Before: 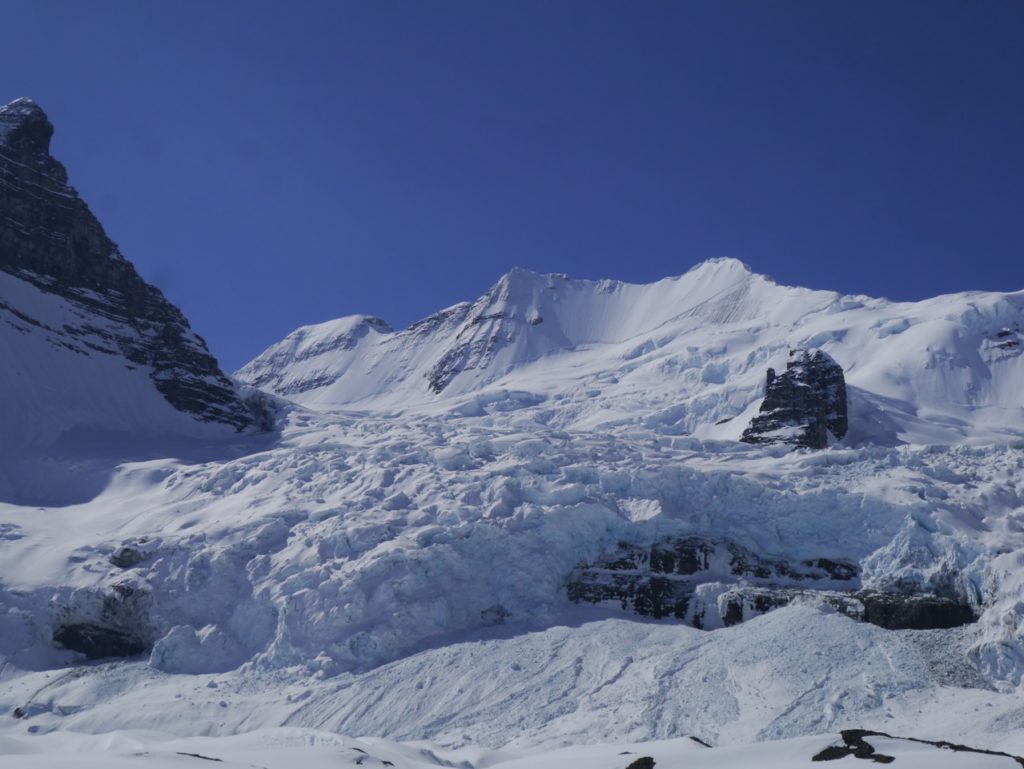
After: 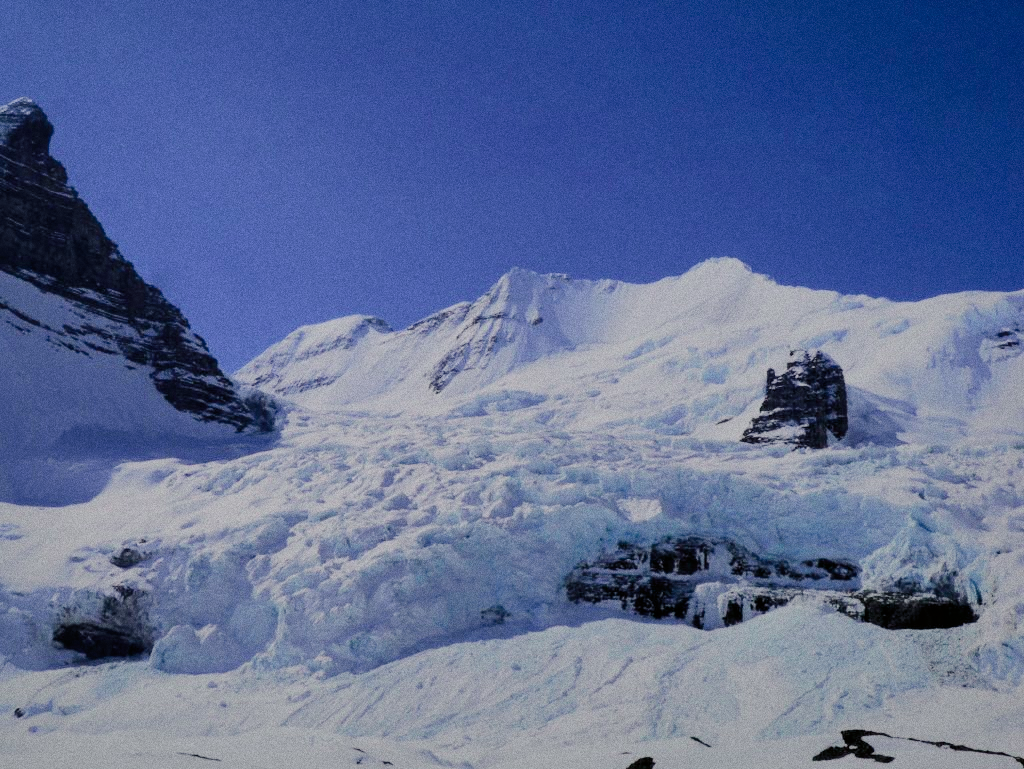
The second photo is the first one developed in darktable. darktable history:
filmic rgb: black relative exposure -4.42 EV, white relative exposure 6.58 EV, hardness 1.85, contrast 0.5
shadows and highlights: shadows 25, highlights -70
contrast brightness saturation: contrast 0.22
grain: coarseness 8.68 ISO, strength 31.94%
tone curve: curves: ch0 [(0, 0) (0.131, 0.135) (0.288, 0.372) (0.451, 0.608) (0.612, 0.739) (0.736, 0.832) (1, 1)]; ch1 [(0, 0) (0.392, 0.398) (0.487, 0.471) (0.496, 0.493) (0.519, 0.531) (0.557, 0.591) (0.581, 0.639) (0.622, 0.711) (1, 1)]; ch2 [(0, 0) (0.388, 0.344) (0.438, 0.425) (0.476, 0.482) (0.502, 0.508) (0.524, 0.531) (0.538, 0.58) (0.58, 0.621) (0.613, 0.679) (0.655, 0.738) (1, 1)], color space Lab, independent channels, preserve colors none
white balance: emerald 1
